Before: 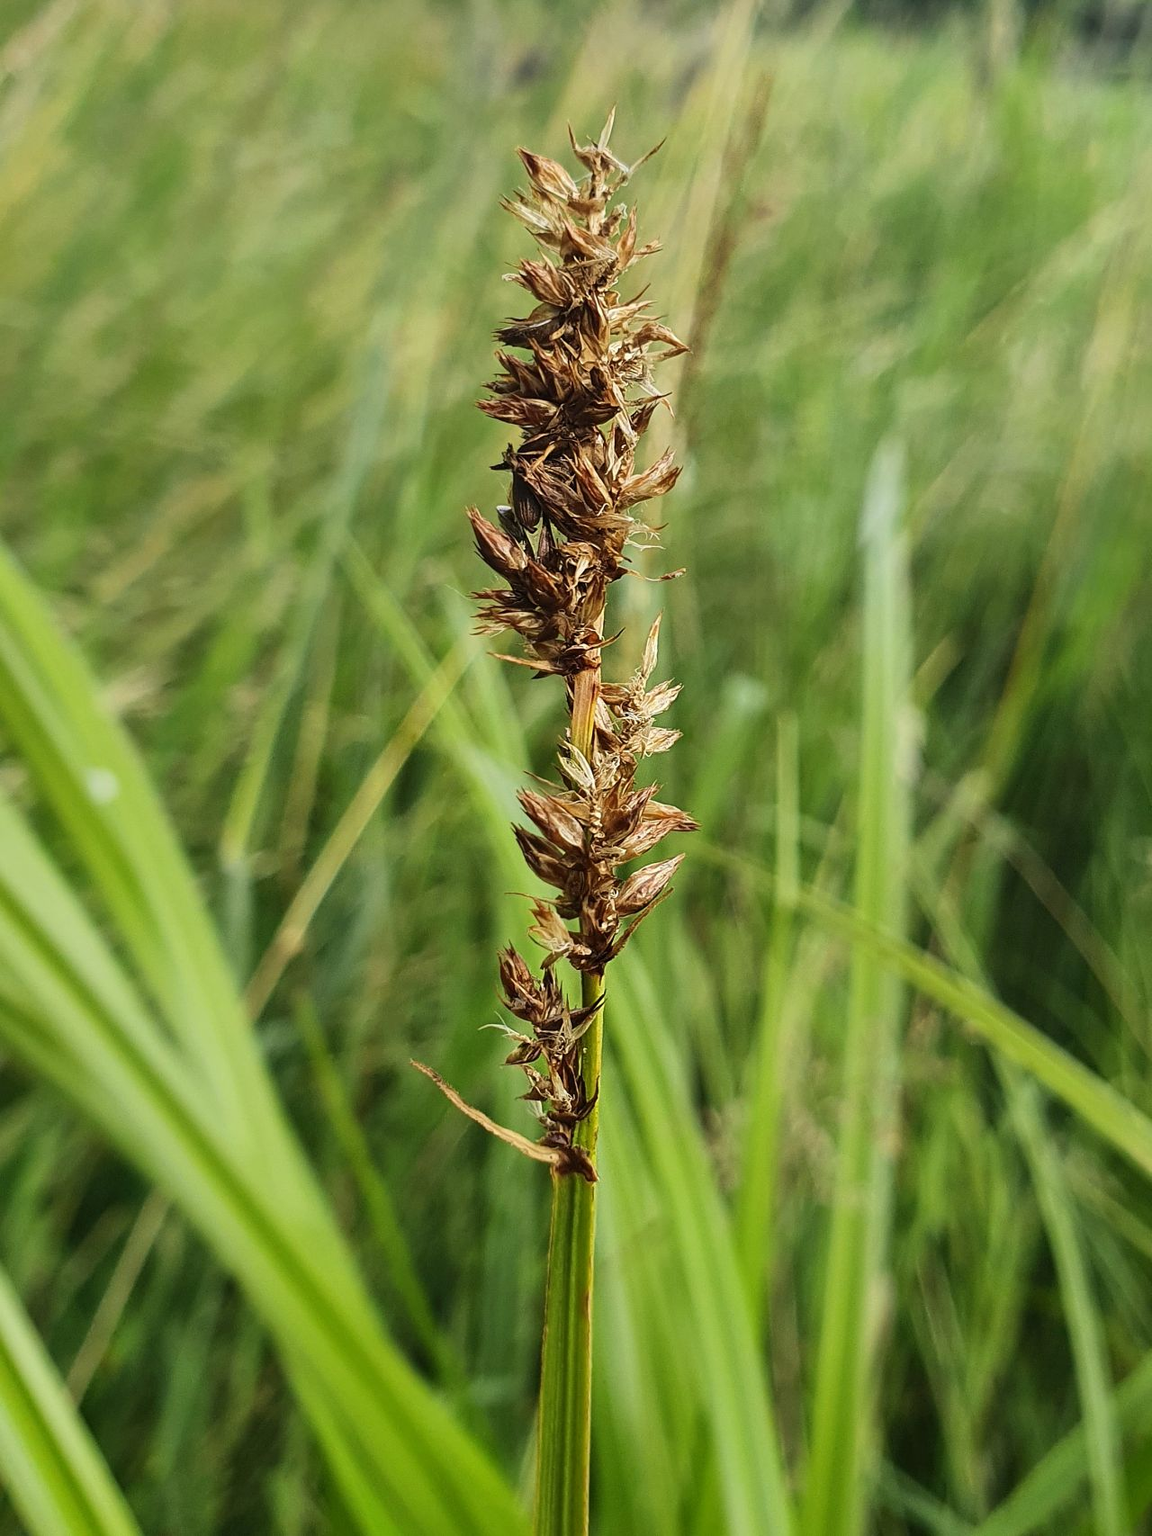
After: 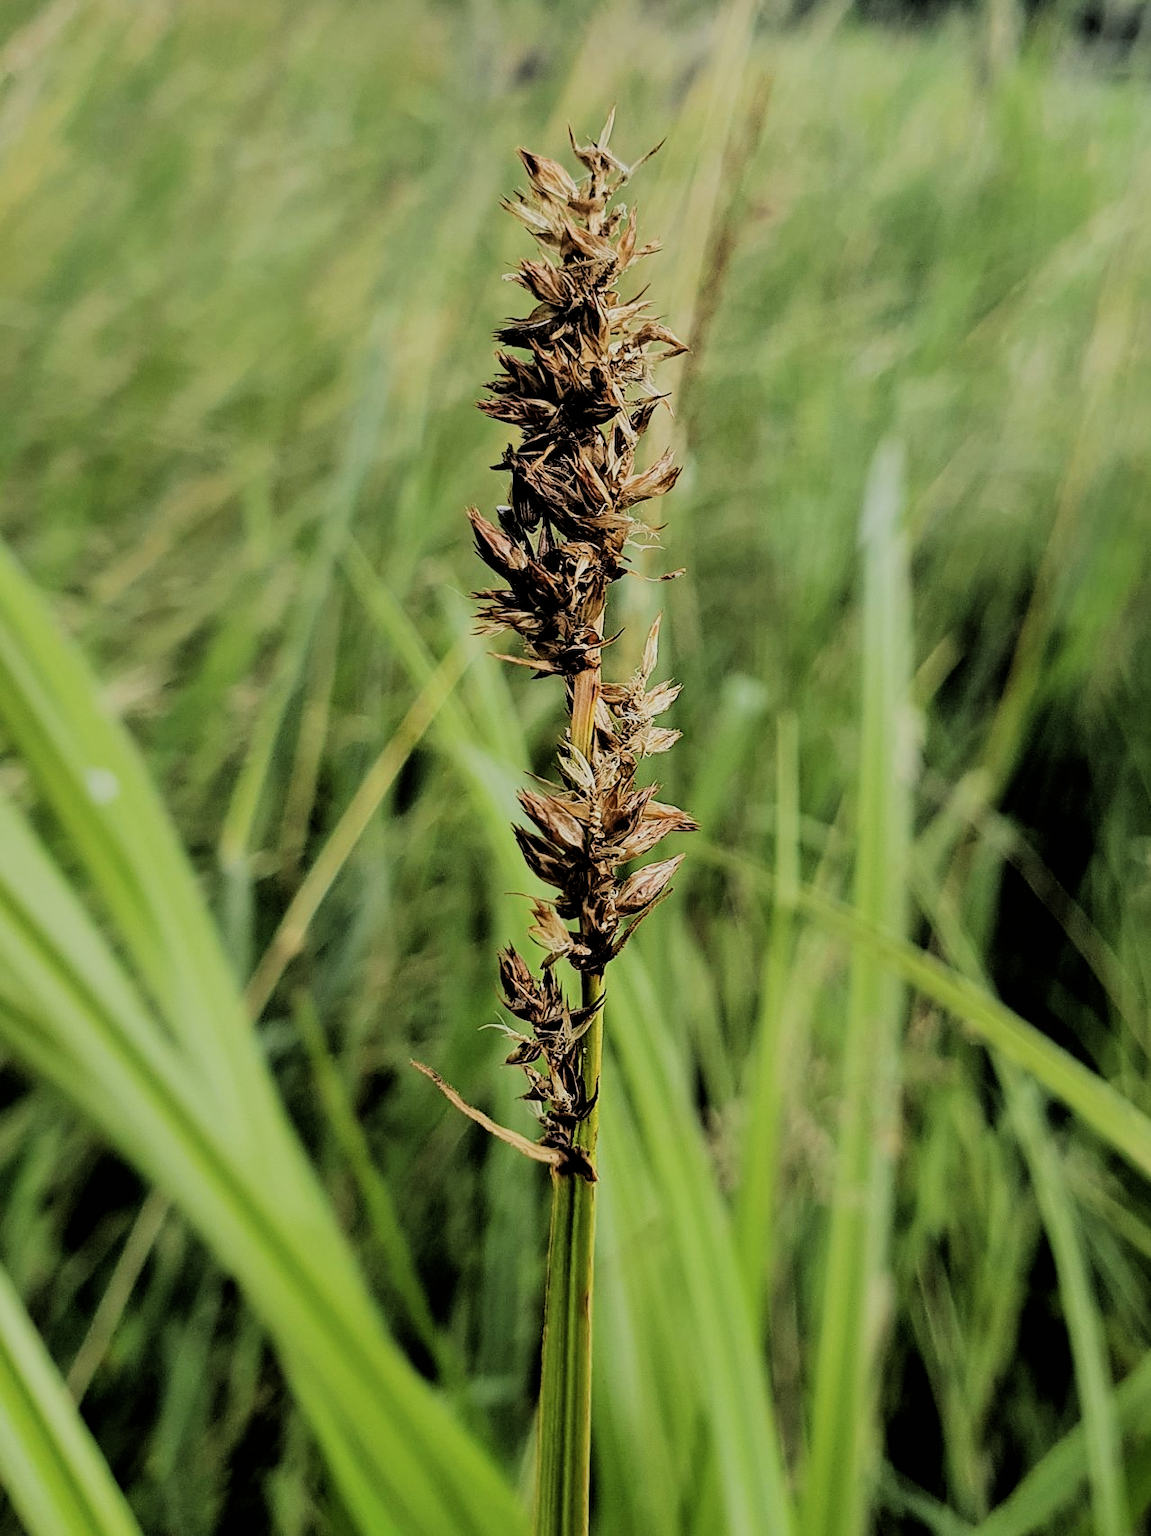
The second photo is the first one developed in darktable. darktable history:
filmic rgb: black relative exposure -2.89 EV, white relative exposure 4.56 EV, hardness 1.7, contrast 1.256
contrast brightness saturation: saturation -0.082
